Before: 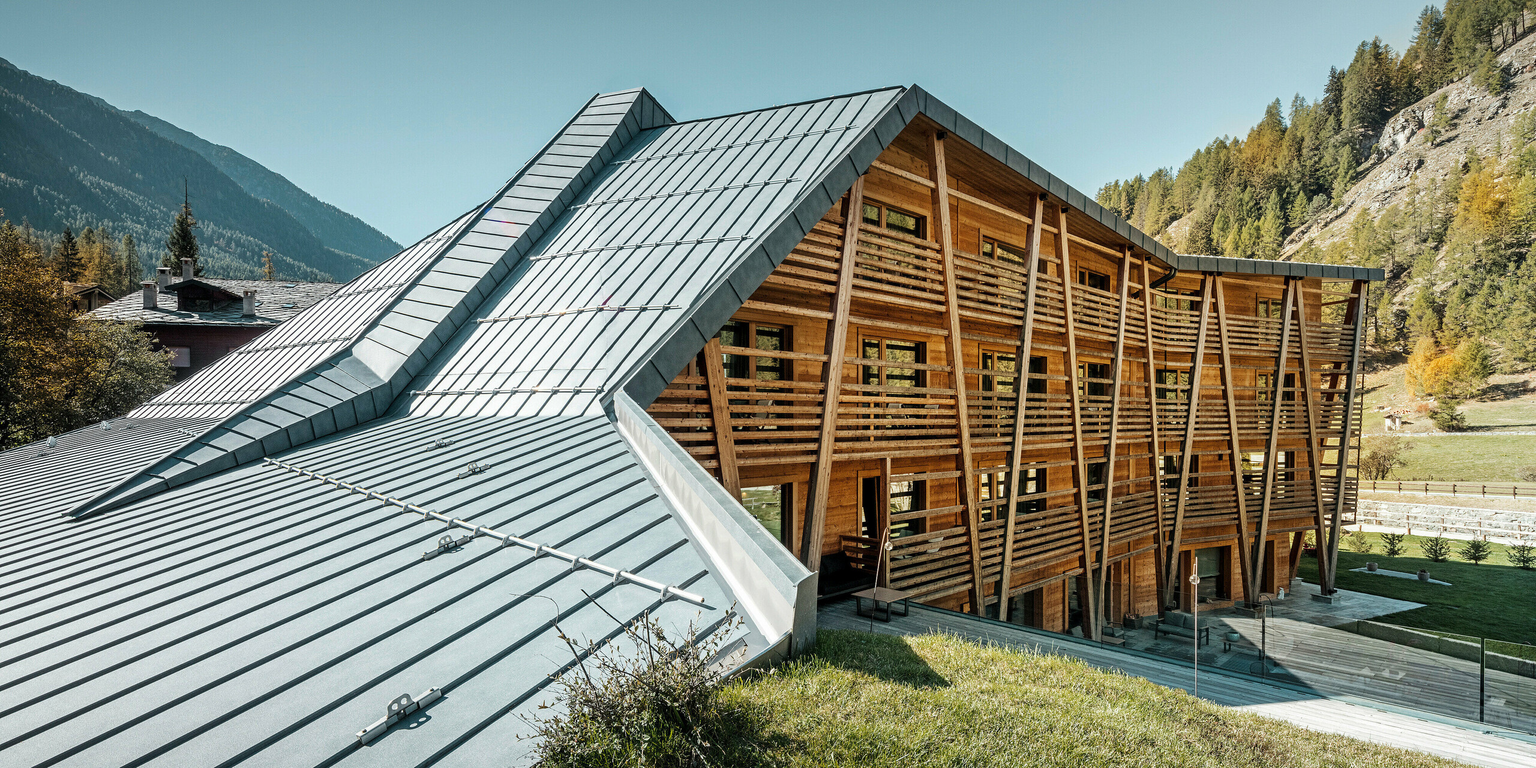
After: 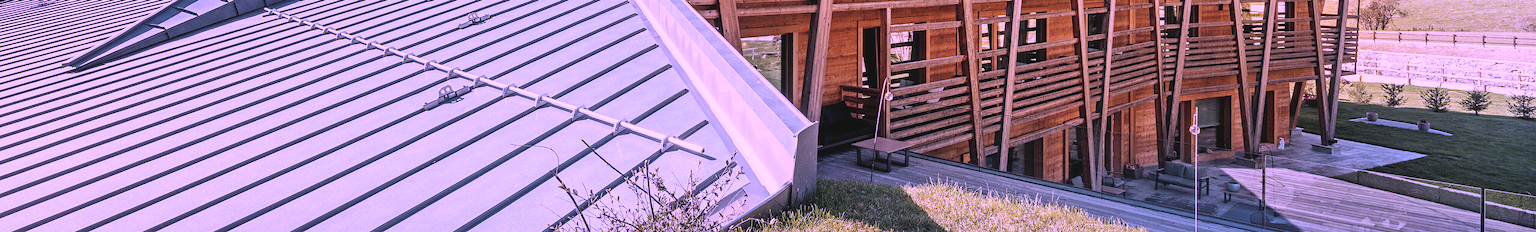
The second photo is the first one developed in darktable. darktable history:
contrast brightness saturation: contrast -0.091, brightness 0.047, saturation 0.082
color calibration: output R [1.107, -0.012, -0.003, 0], output B [0, 0, 1.308, 0], illuminant as shot in camera, x 0.379, y 0.398, temperature 4140.86 K, gamut compression 0.998
crop and rotate: top 58.619%, bottom 11.056%
